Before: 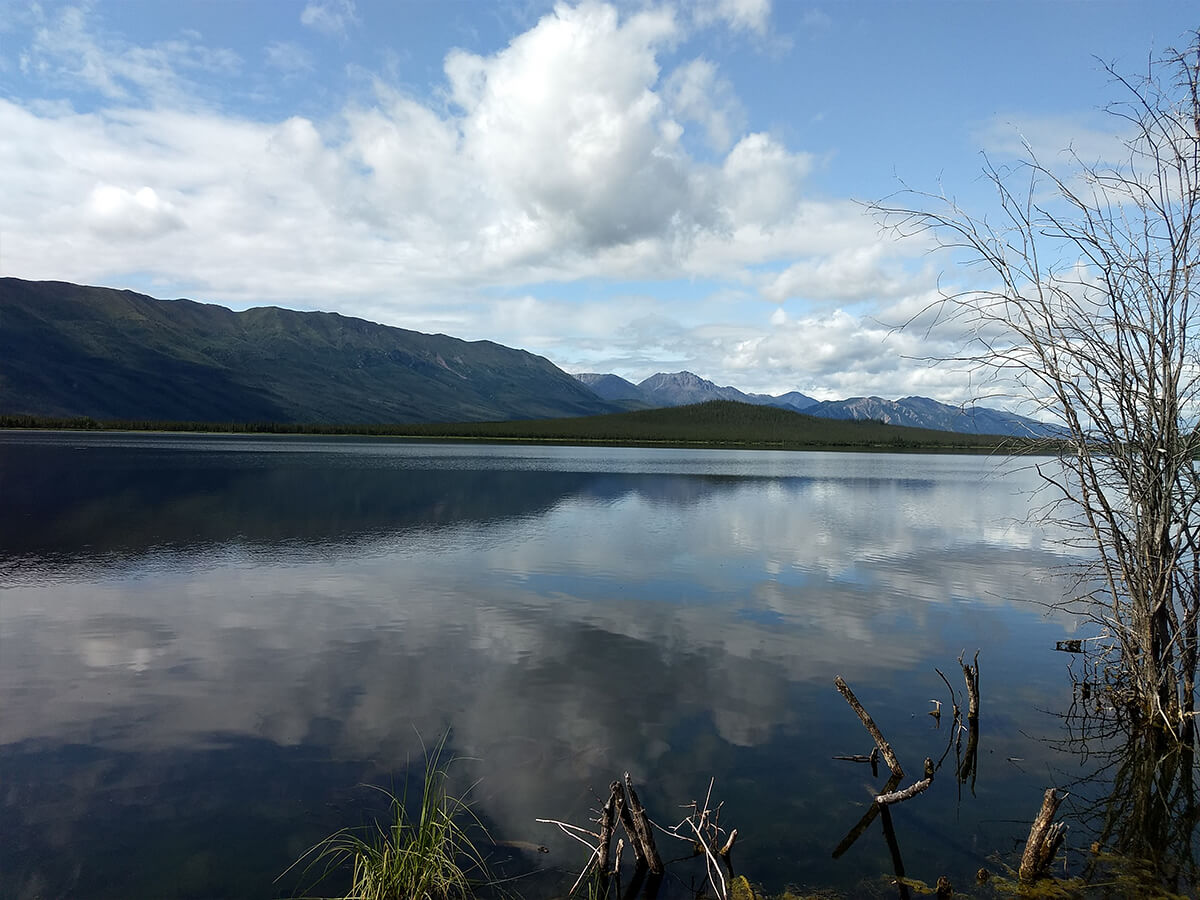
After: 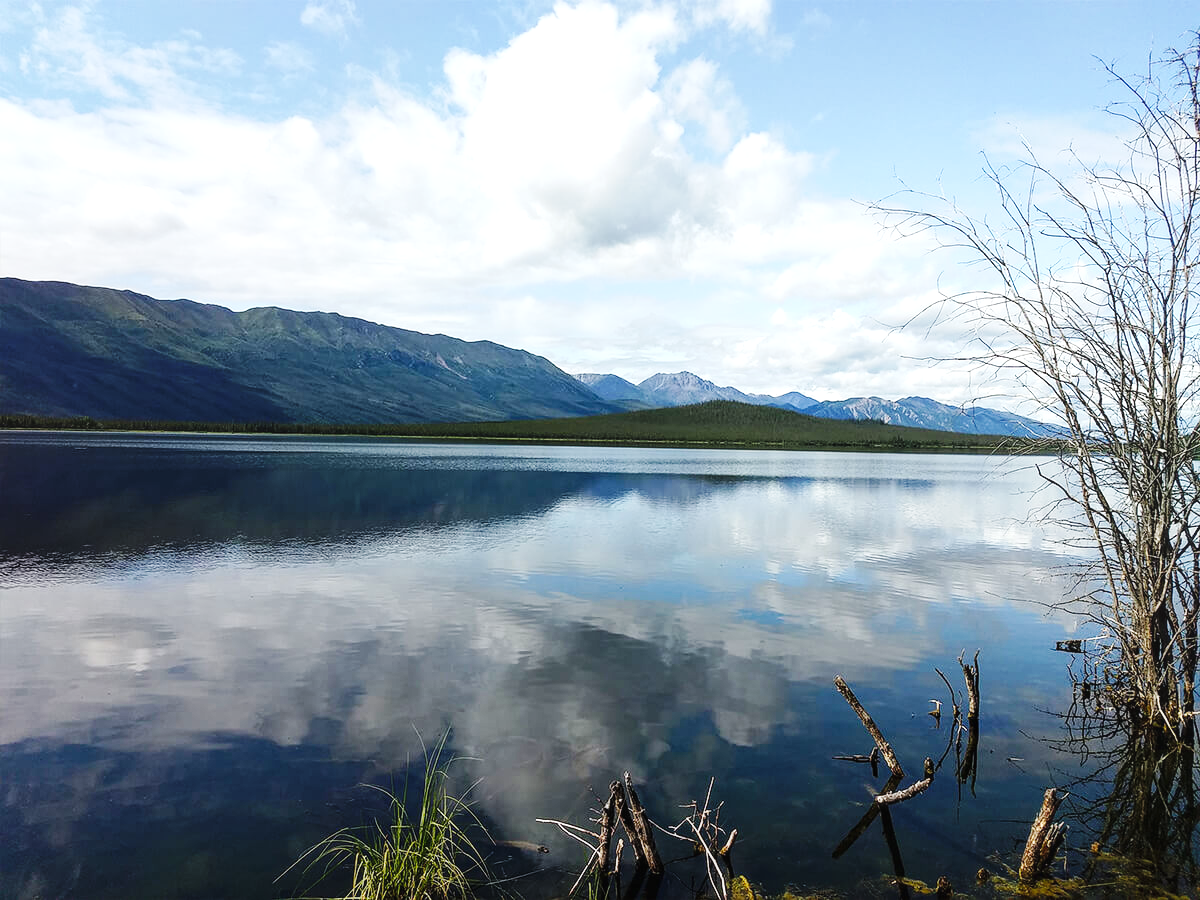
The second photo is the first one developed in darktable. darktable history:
exposure: exposure 0.573 EV, compensate highlight preservation false
base curve: curves: ch0 [(0, 0) (0.032, 0.025) (0.121, 0.166) (0.206, 0.329) (0.605, 0.79) (1, 1)], preserve colors none
local contrast: detail 110%
